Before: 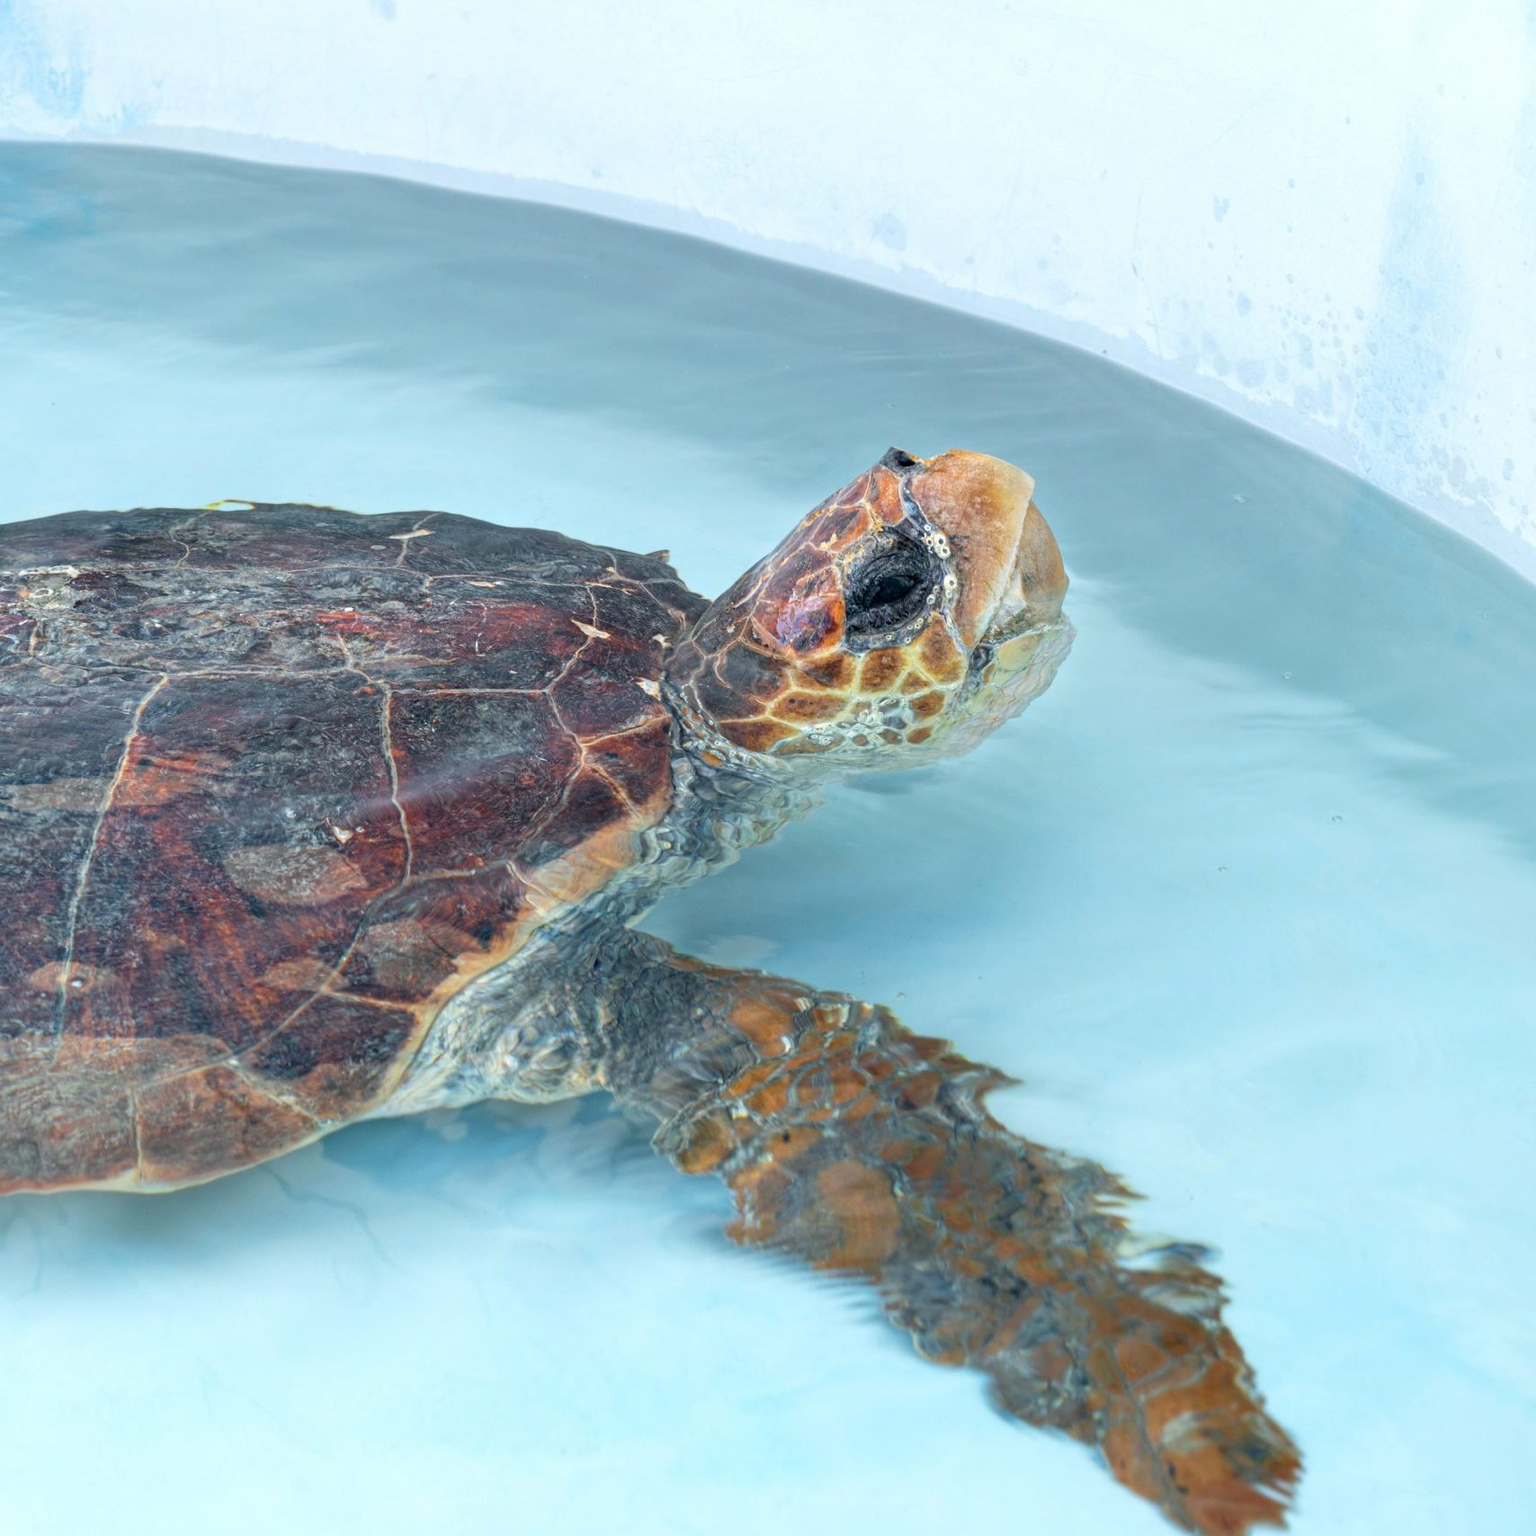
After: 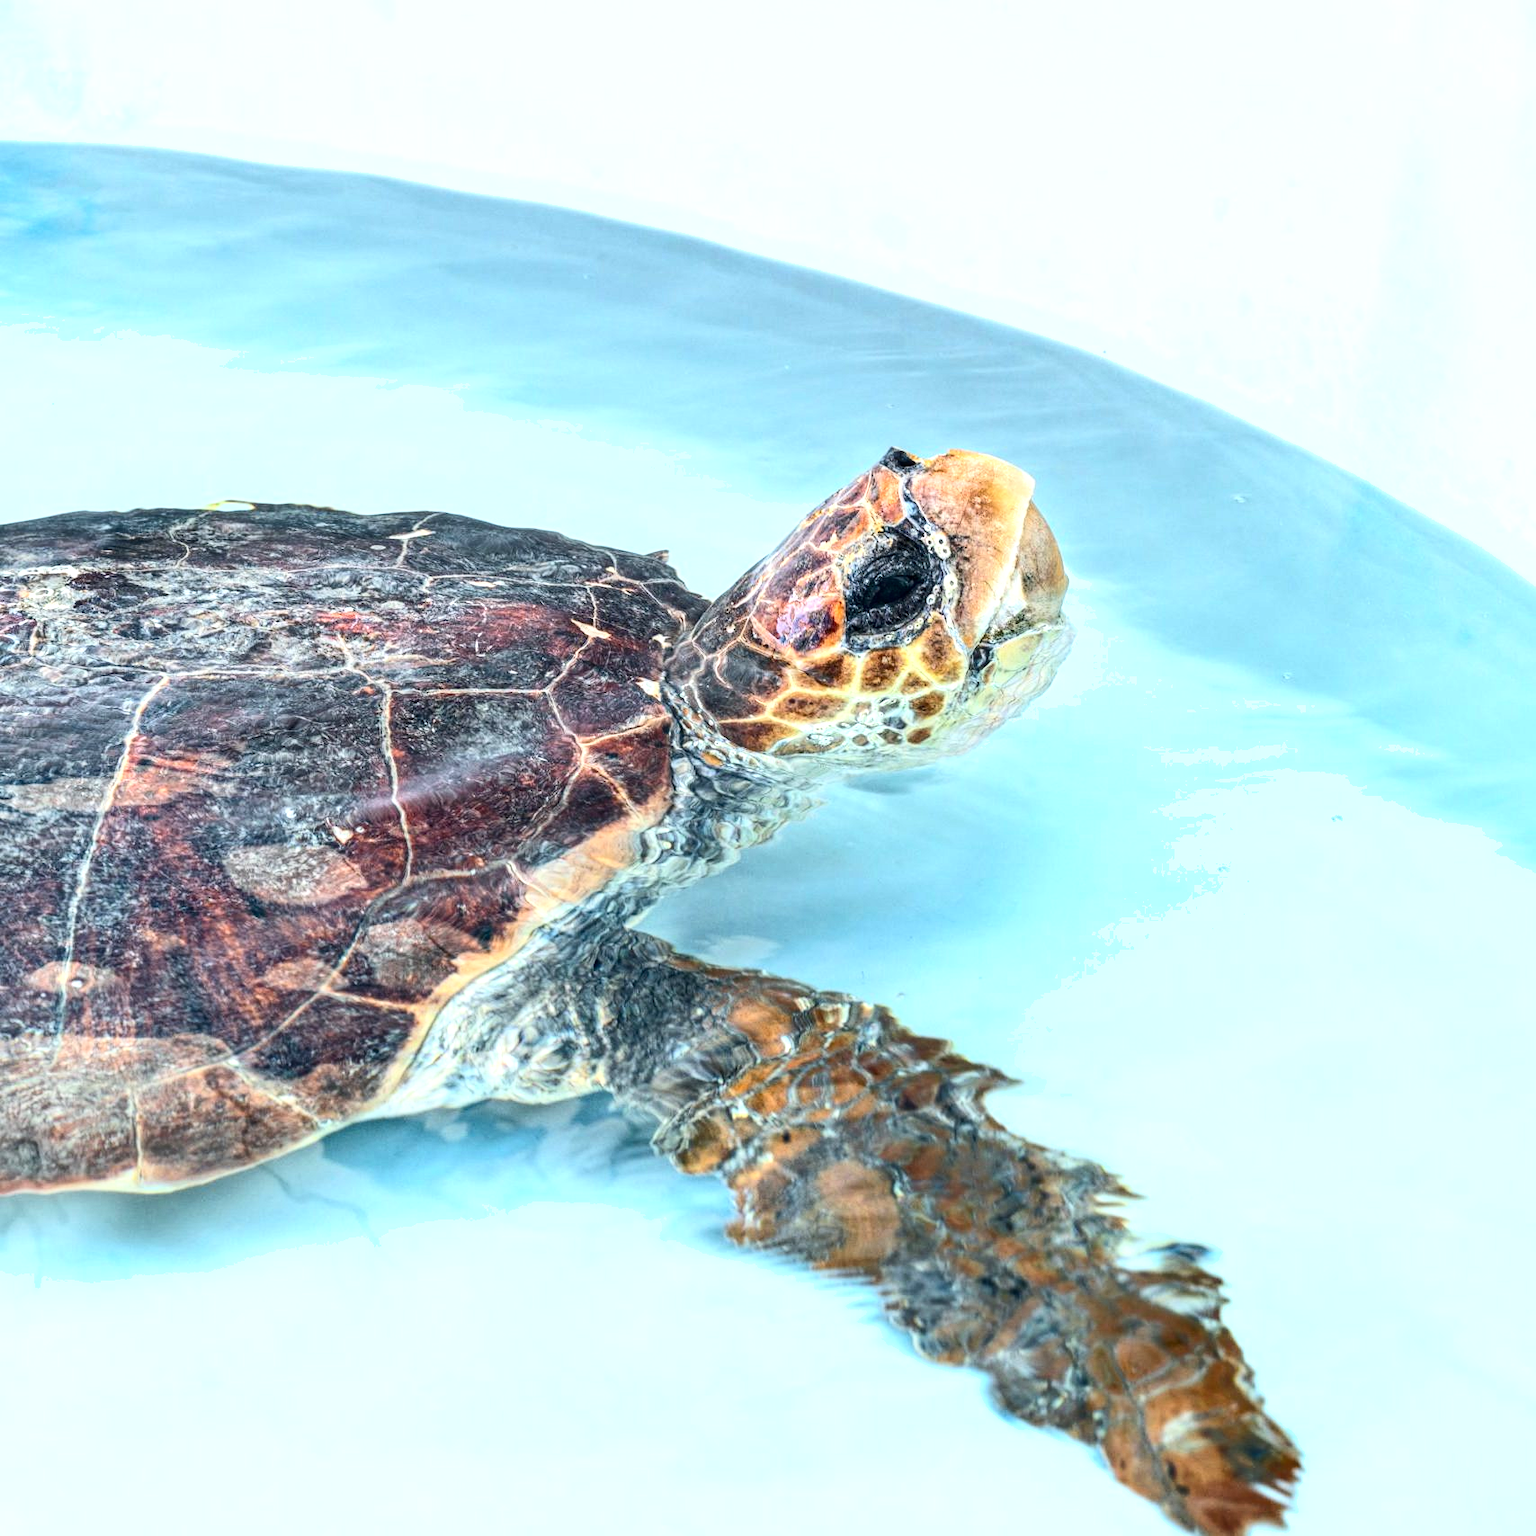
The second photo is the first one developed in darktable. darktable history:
contrast brightness saturation: contrast 0.274
shadows and highlights: shadows 49.4, highlights -42.3, soften with gaussian
local contrast: on, module defaults
exposure: black level correction 0, exposure 0.696 EV, compensate highlight preservation false
